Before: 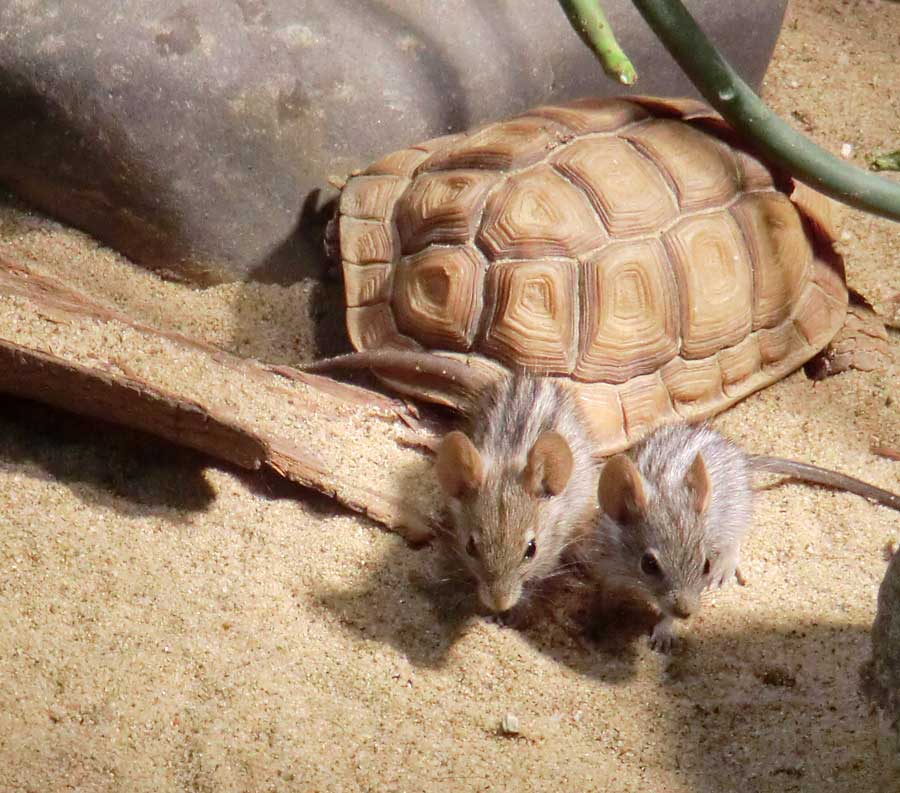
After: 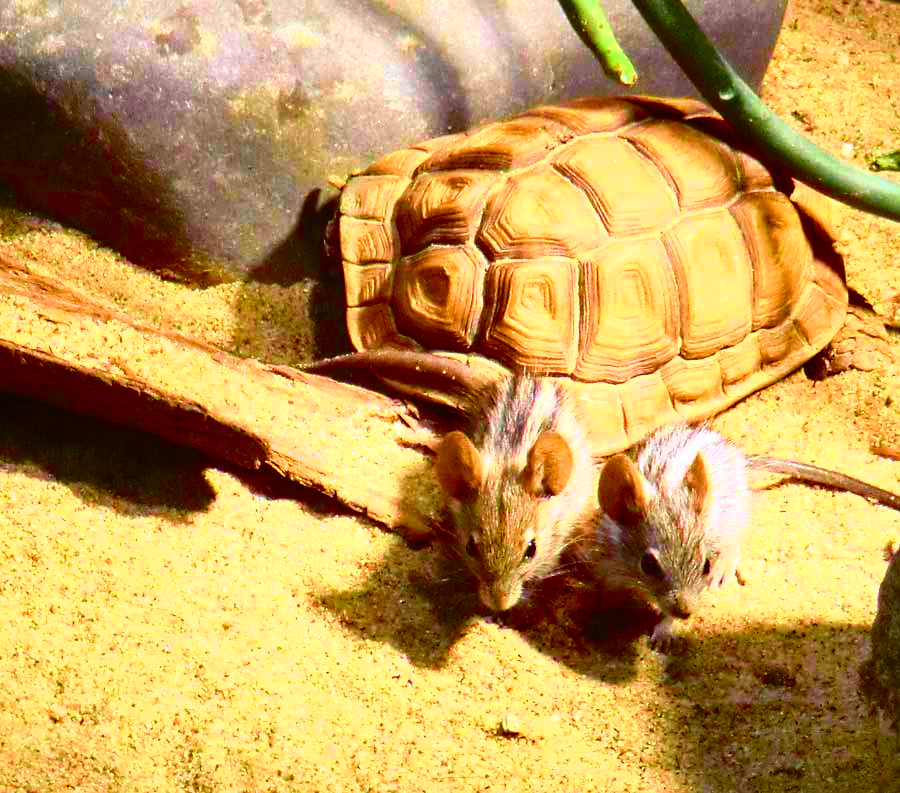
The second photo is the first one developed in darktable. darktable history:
tone curve: curves: ch0 [(0, 0.018) (0.162, 0.128) (0.434, 0.478) (0.667, 0.785) (0.819, 0.943) (1, 0.991)]; ch1 [(0, 0) (0.402, 0.36) (0.476, 0.449) (0.506, 0.505) (0.523, 0.518) (0.579, 0.626) (0.641, 0.668) (0.693, 0.745) (0.861, 0.934) (1, 1)]; ch2 [(0, 0) (0.424, 0.388) (0.483, 0.472) (0.503, 0.505) (0.521, 0.519) (0.547, 0.581) (0.582, 0.648) (0.699, 0.759) (0.997, 0.858)], color space Lab, independent channels
color balance rgb: linear chroma grading › global chroma 9%, perceptual saturation grading › global saturation 36%, perceptual saturation grading › shadows 35%, perceptual brilliance grading › global brilliance 15%, perceptual brilliance grading › shadows -35%, global vibrance 15%
color correction: highlights a* -2.73, highlights b* -2.09, shadows a* 2.41, shadows b* 2.73
